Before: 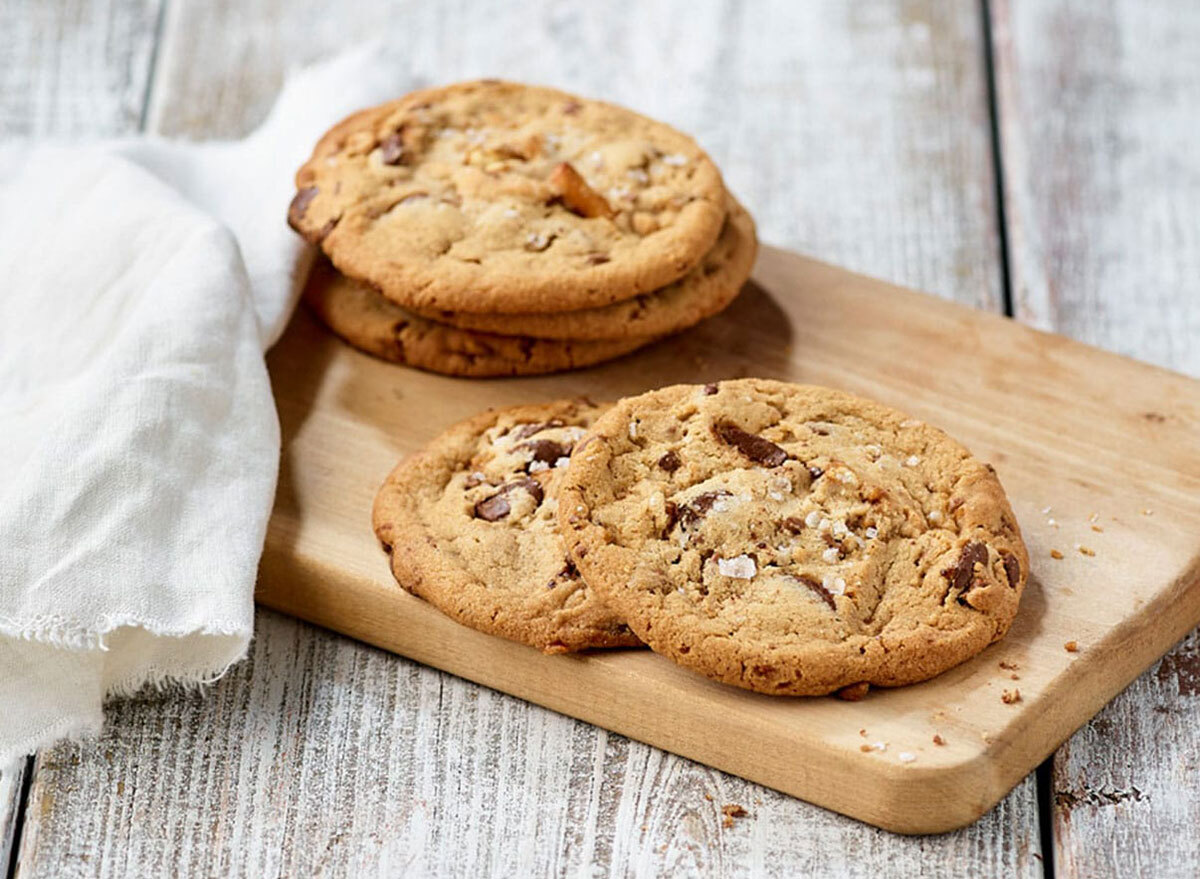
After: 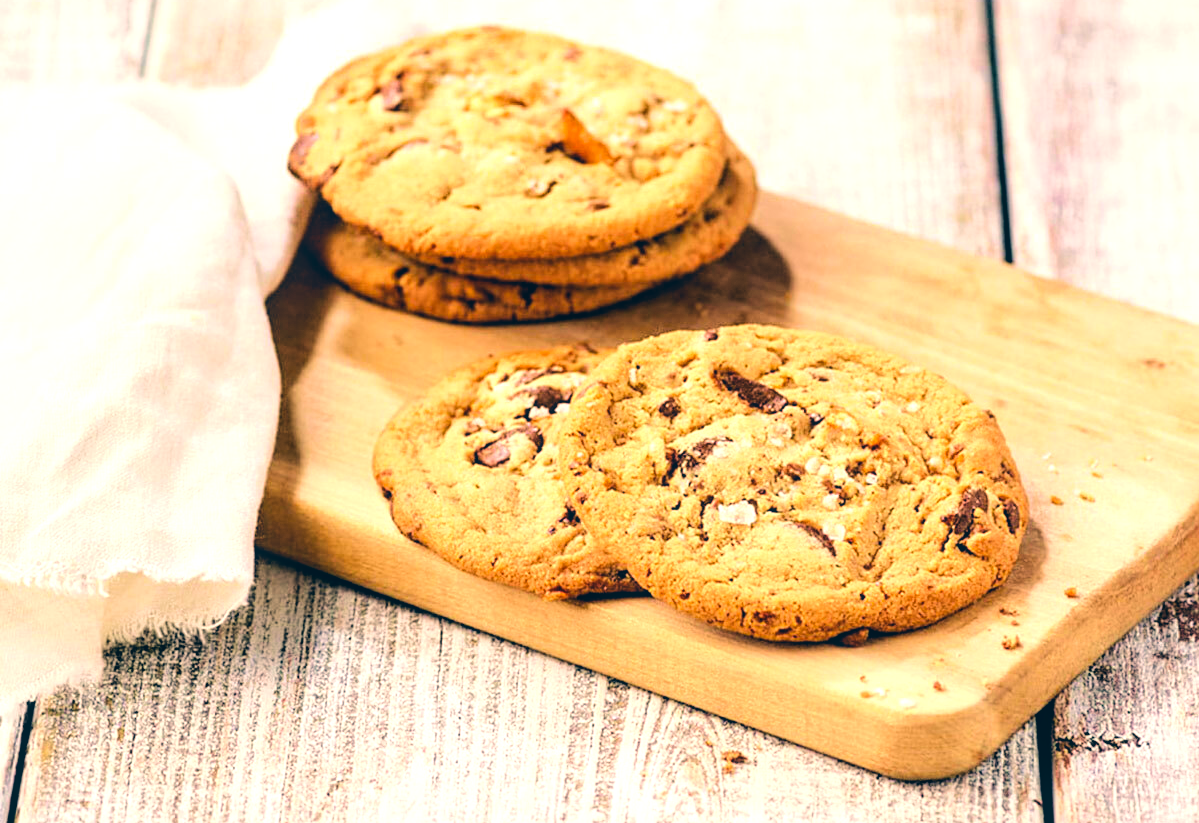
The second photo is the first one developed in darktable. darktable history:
tone curve: curves: ch0 [(0, 0) (0.003, 0) (0.011, 0.001) (0.025, 0.003) (0.044, 0.005) (0.069, 0.012) (0.1, 0.023) (0.136, 0.039) (0.177, 0.088) (0.224, 0.15) (0.277, 0.24) (0.335, 0.337) (0.399, 0.437) (0.468, 0.535) (0.543, 0.629) (0.623, 0.71) (0.709, 0.782) (0.801, 0.856) (0.898, 0.94) (1, 1)], color space Lab, linked channels, preserve colors none
crop and rotate: top 6.327%
velvia: on, module defaults
contrast brightness saturation: contrast 0.039, saturation 0.072
color correction: highlights a* 10.32, highlights b* 14.1, shadows a* -9.96, shadows b* -15.03
exposure: exposure 0.664 EV, compensate highlight preservation false
local contrast: detail 110%
